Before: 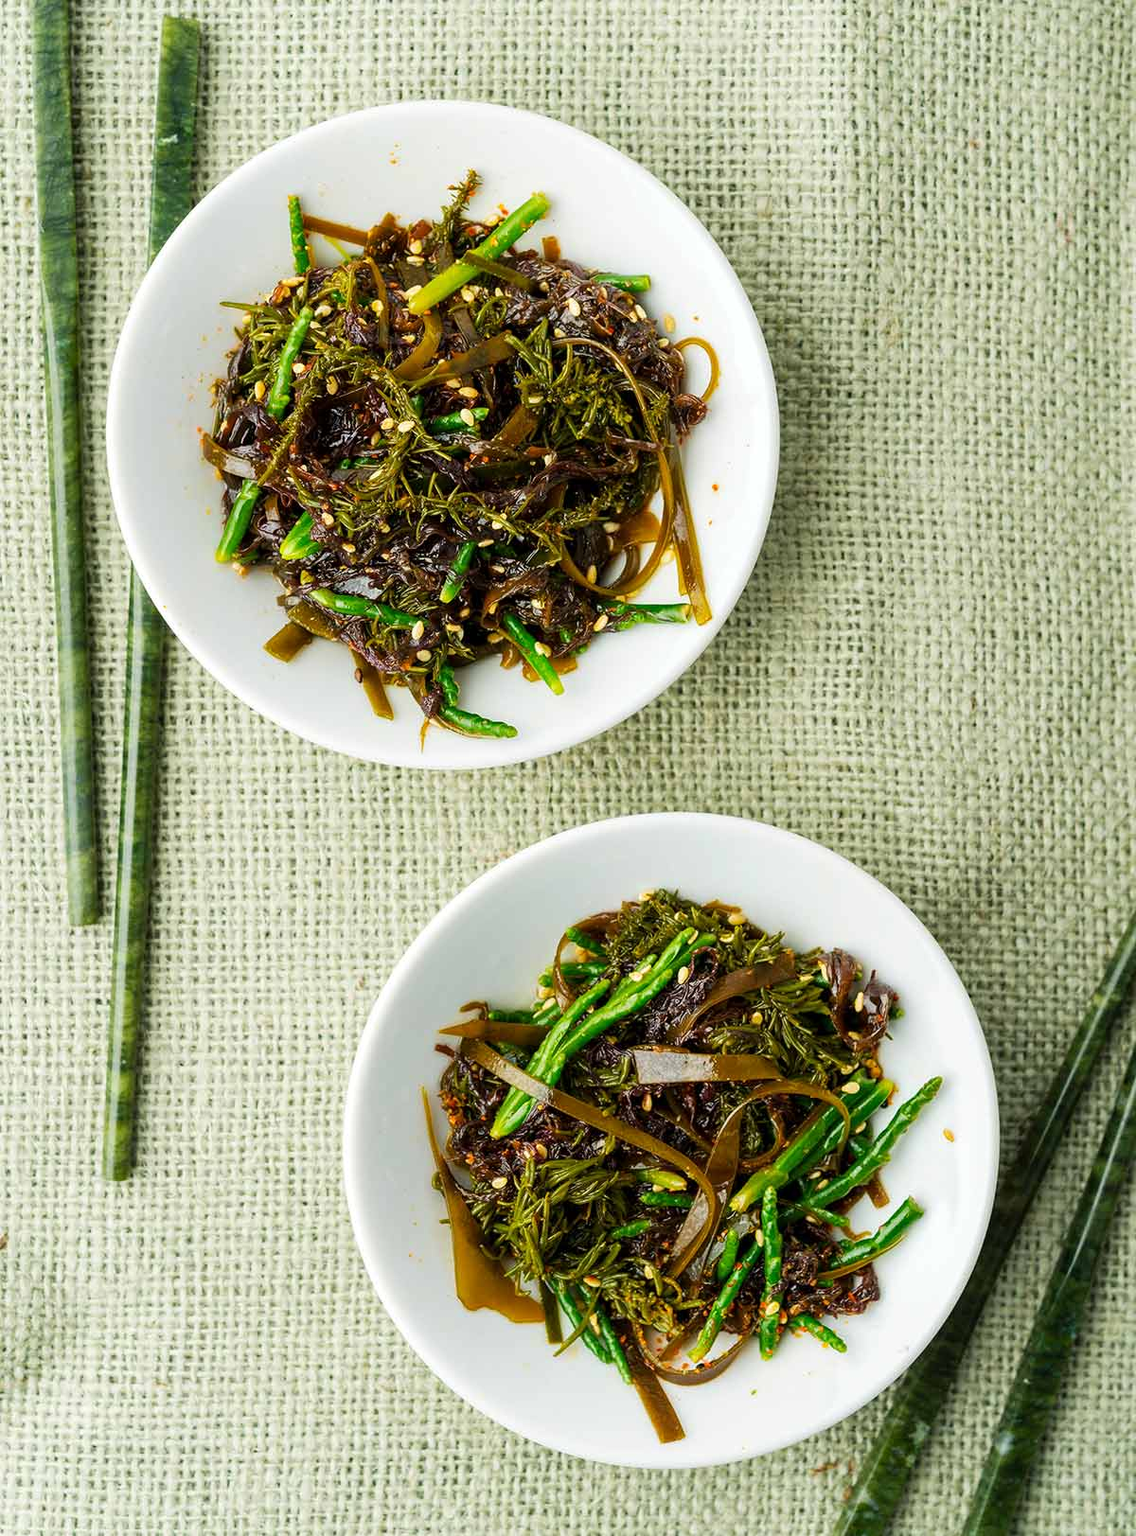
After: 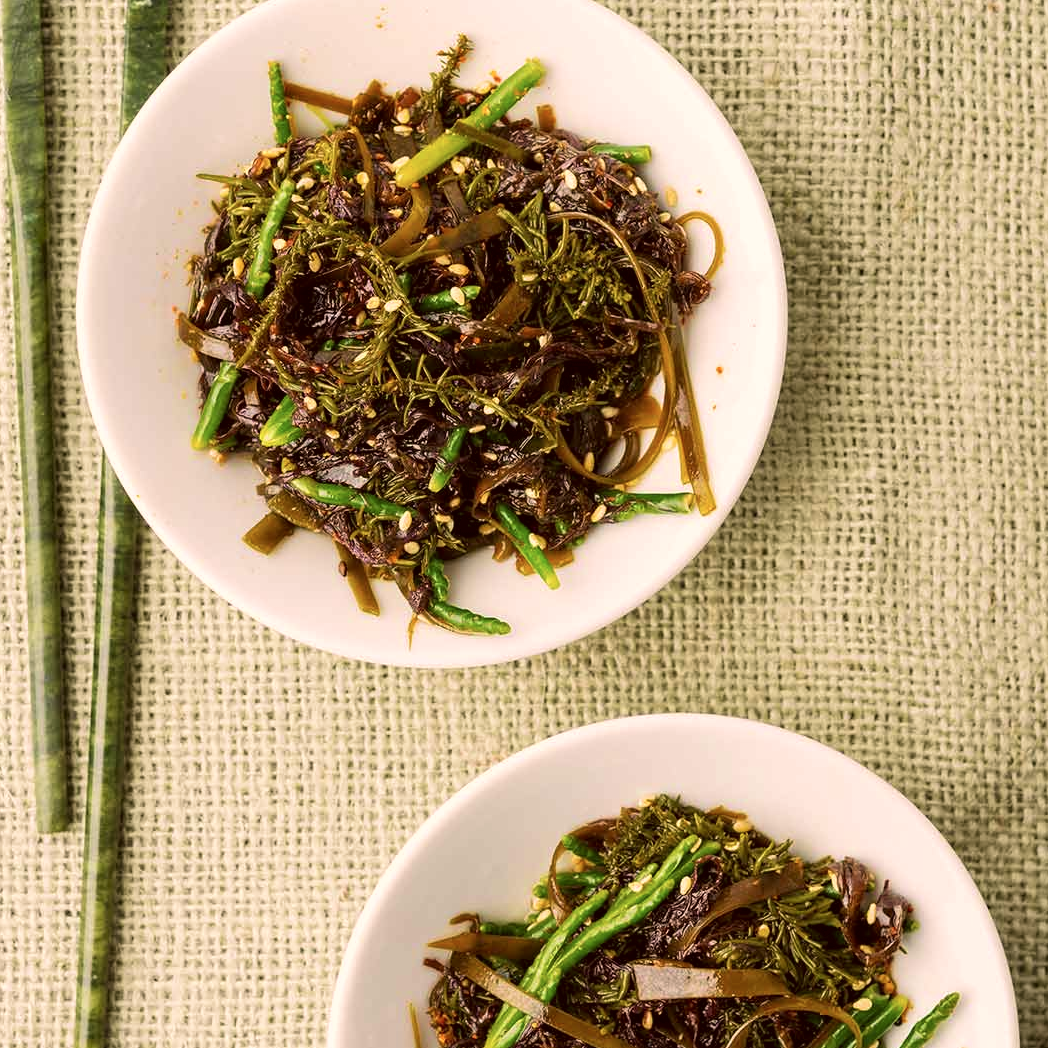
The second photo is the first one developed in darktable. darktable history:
color correction: highlights a* 10.21, highlights b* 9.79, shadows a* 8.61, shadows b* 7.88, saturation 0.8
crop: left 3.015%, top 8.969%, right 9.647%, bottom 26.457%
velvia: on, module defaults
